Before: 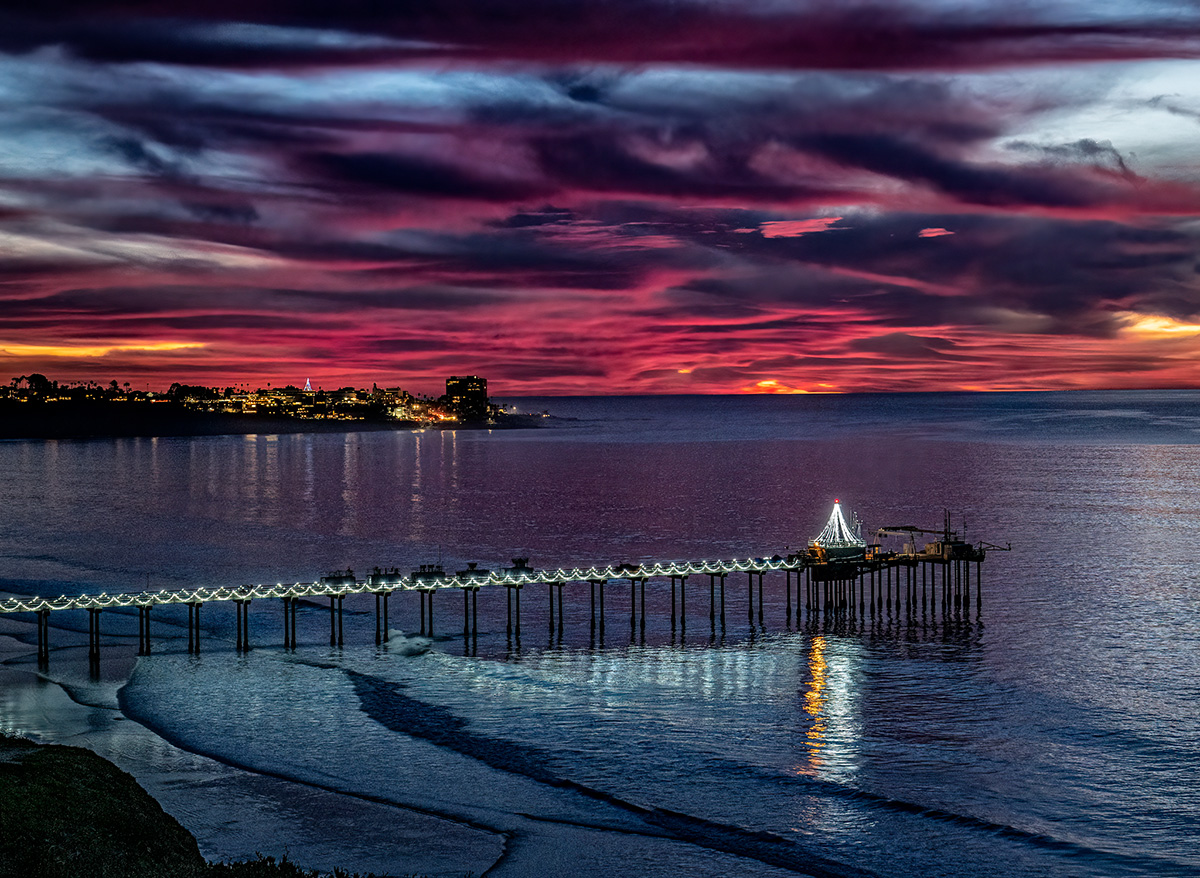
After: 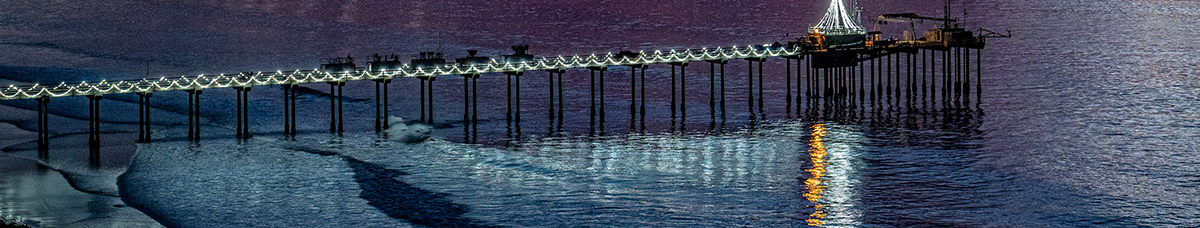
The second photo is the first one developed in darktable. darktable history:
crop and rotate: top 58.533%, bottom 15.39%
